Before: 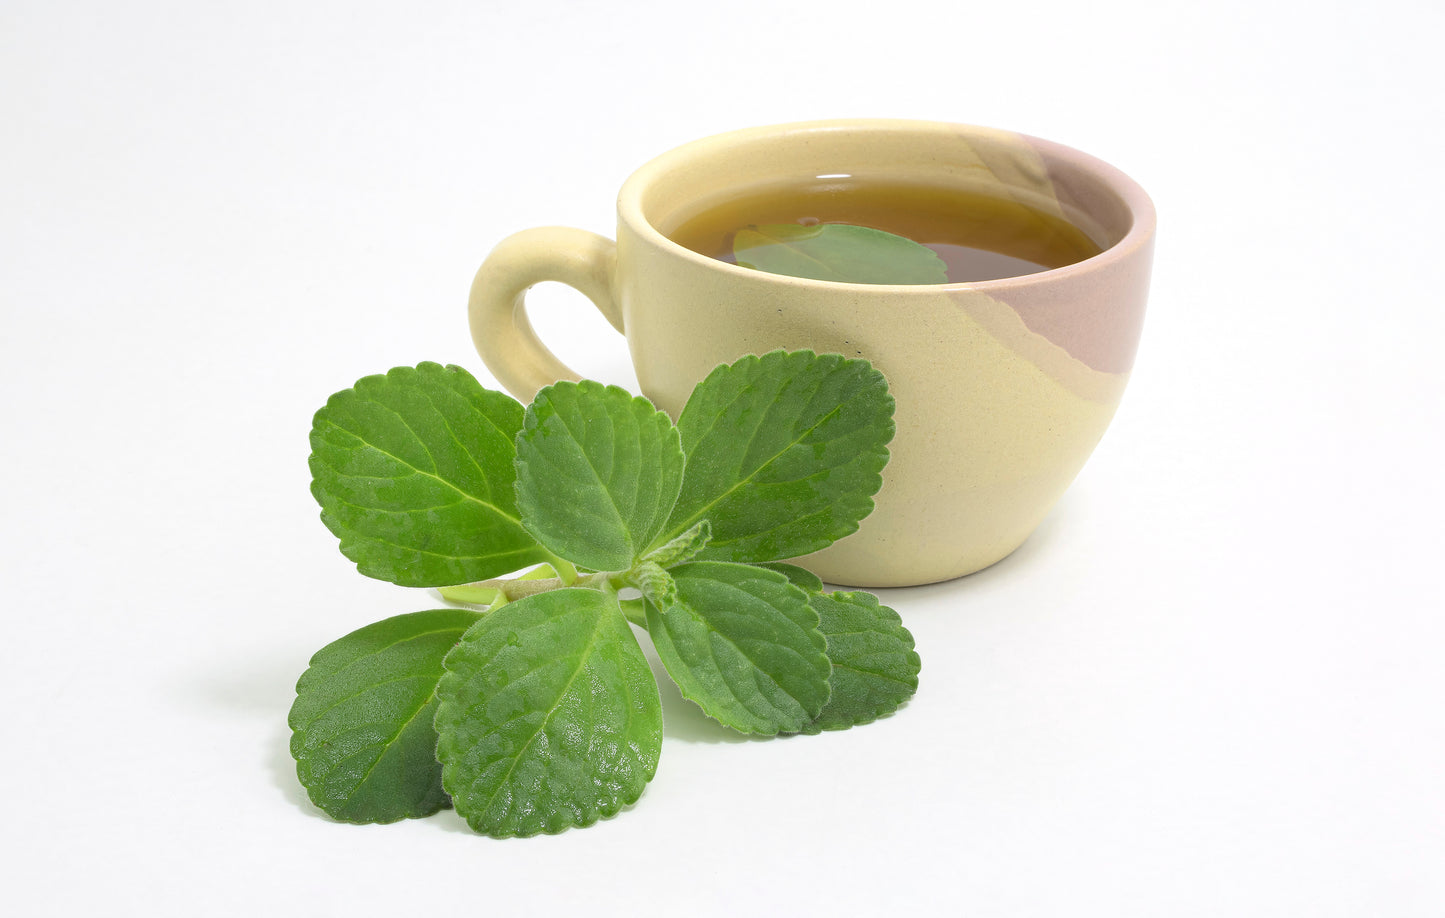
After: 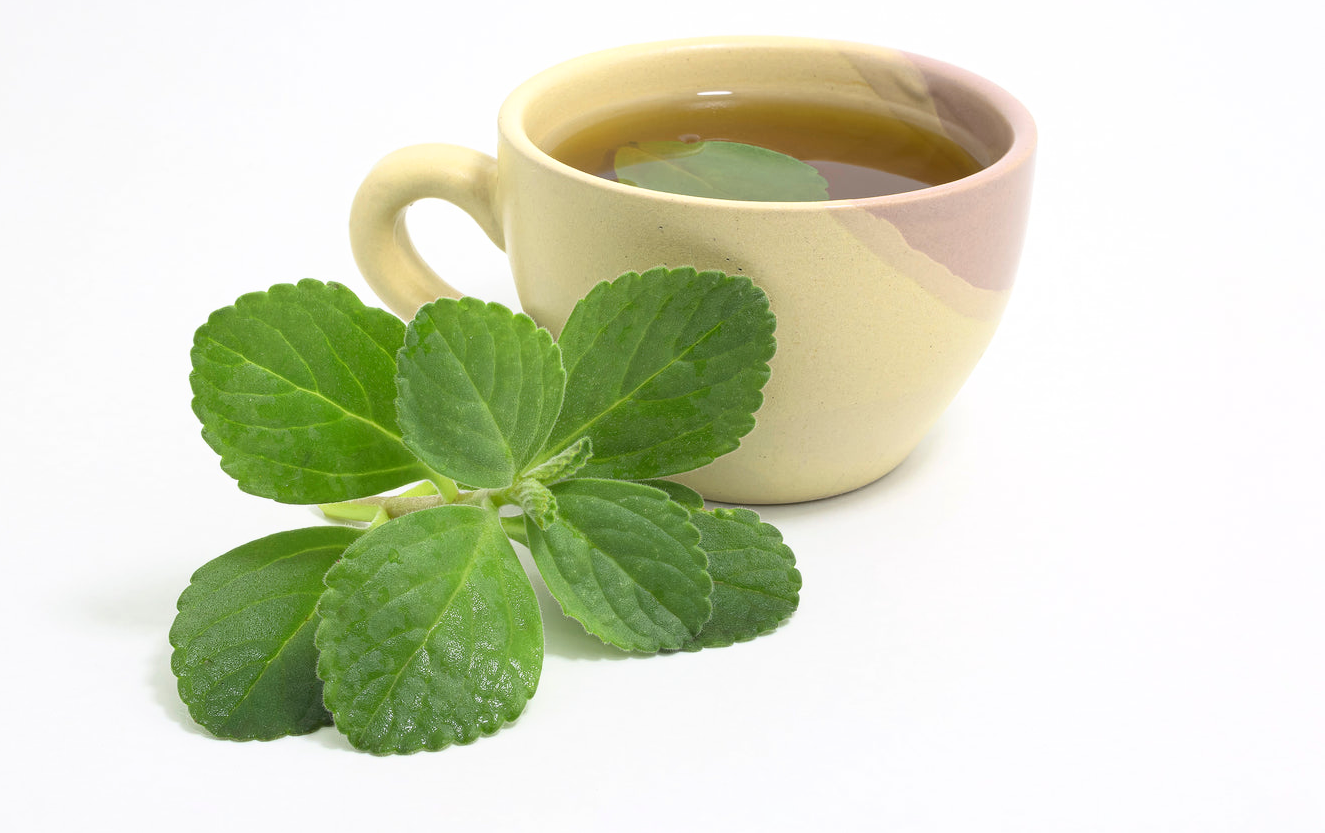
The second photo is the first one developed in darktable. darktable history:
crop and rotate: left 8.262%, top 9.226%
rgb curve: curves: ch0 [(0, 0) (0.078, 0.051) (0.929, 0.956) (1, 1)], compensate middle gray true
